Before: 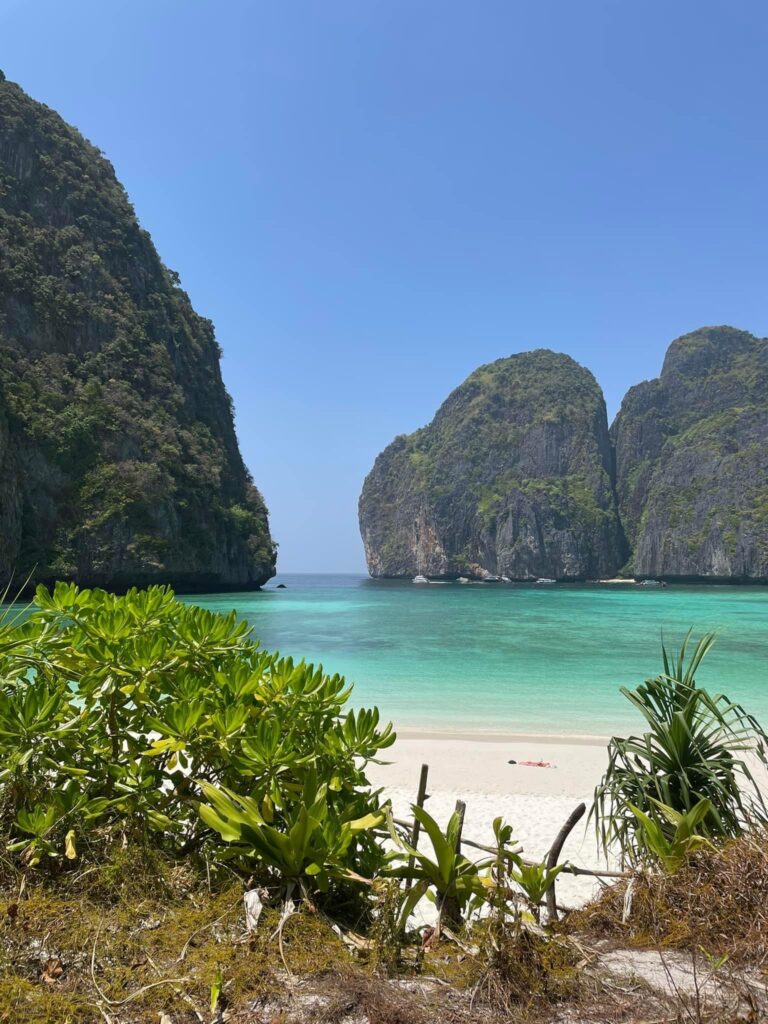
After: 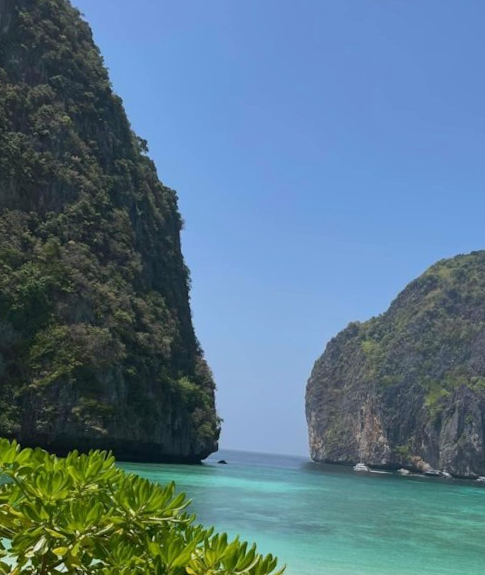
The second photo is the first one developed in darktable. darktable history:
crop and rotate: angle -4.99°, left 2.122%, top 6.945%, right 27.566%, bottom 30.519%
exposure: exposure -0.21 EV, compensate highlight preservation false
